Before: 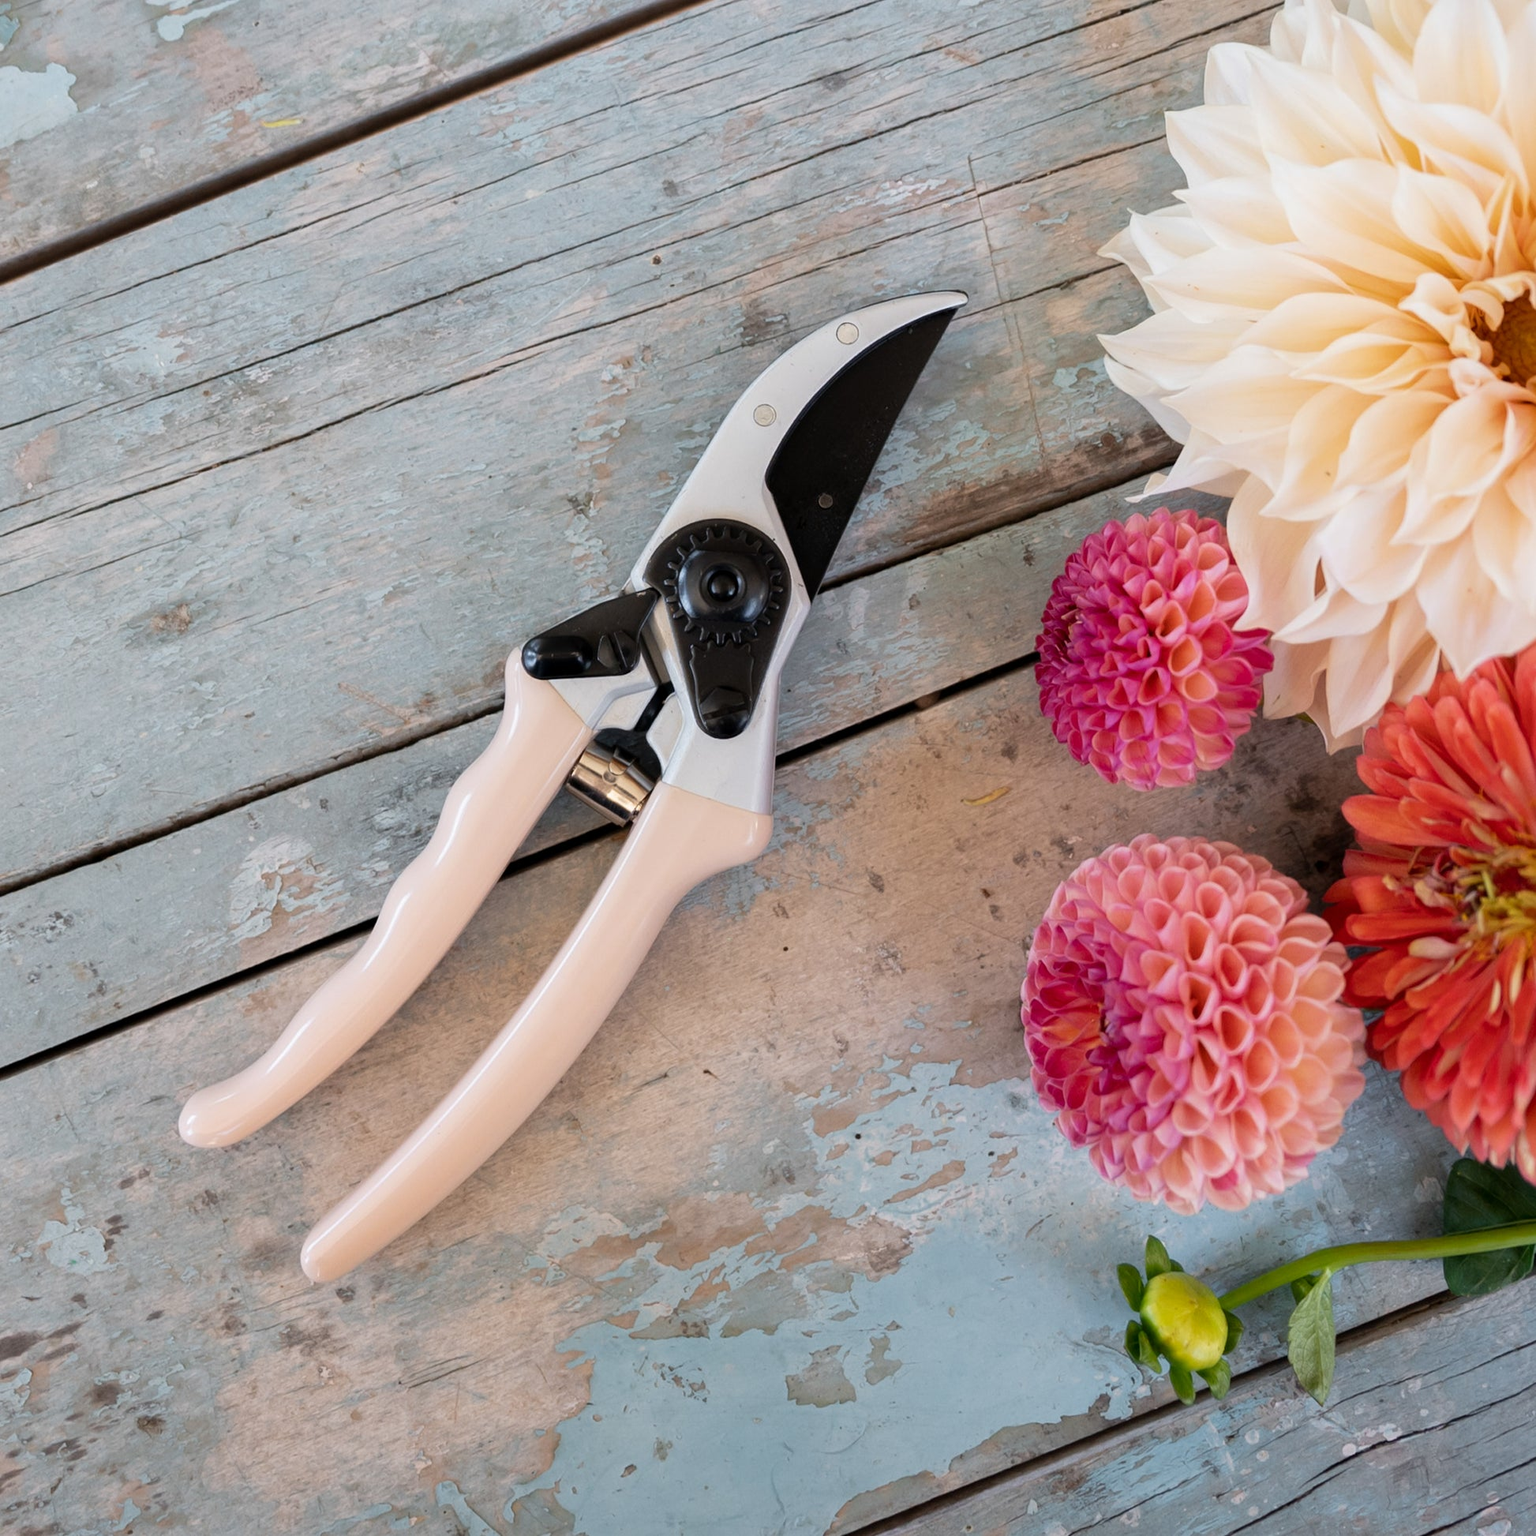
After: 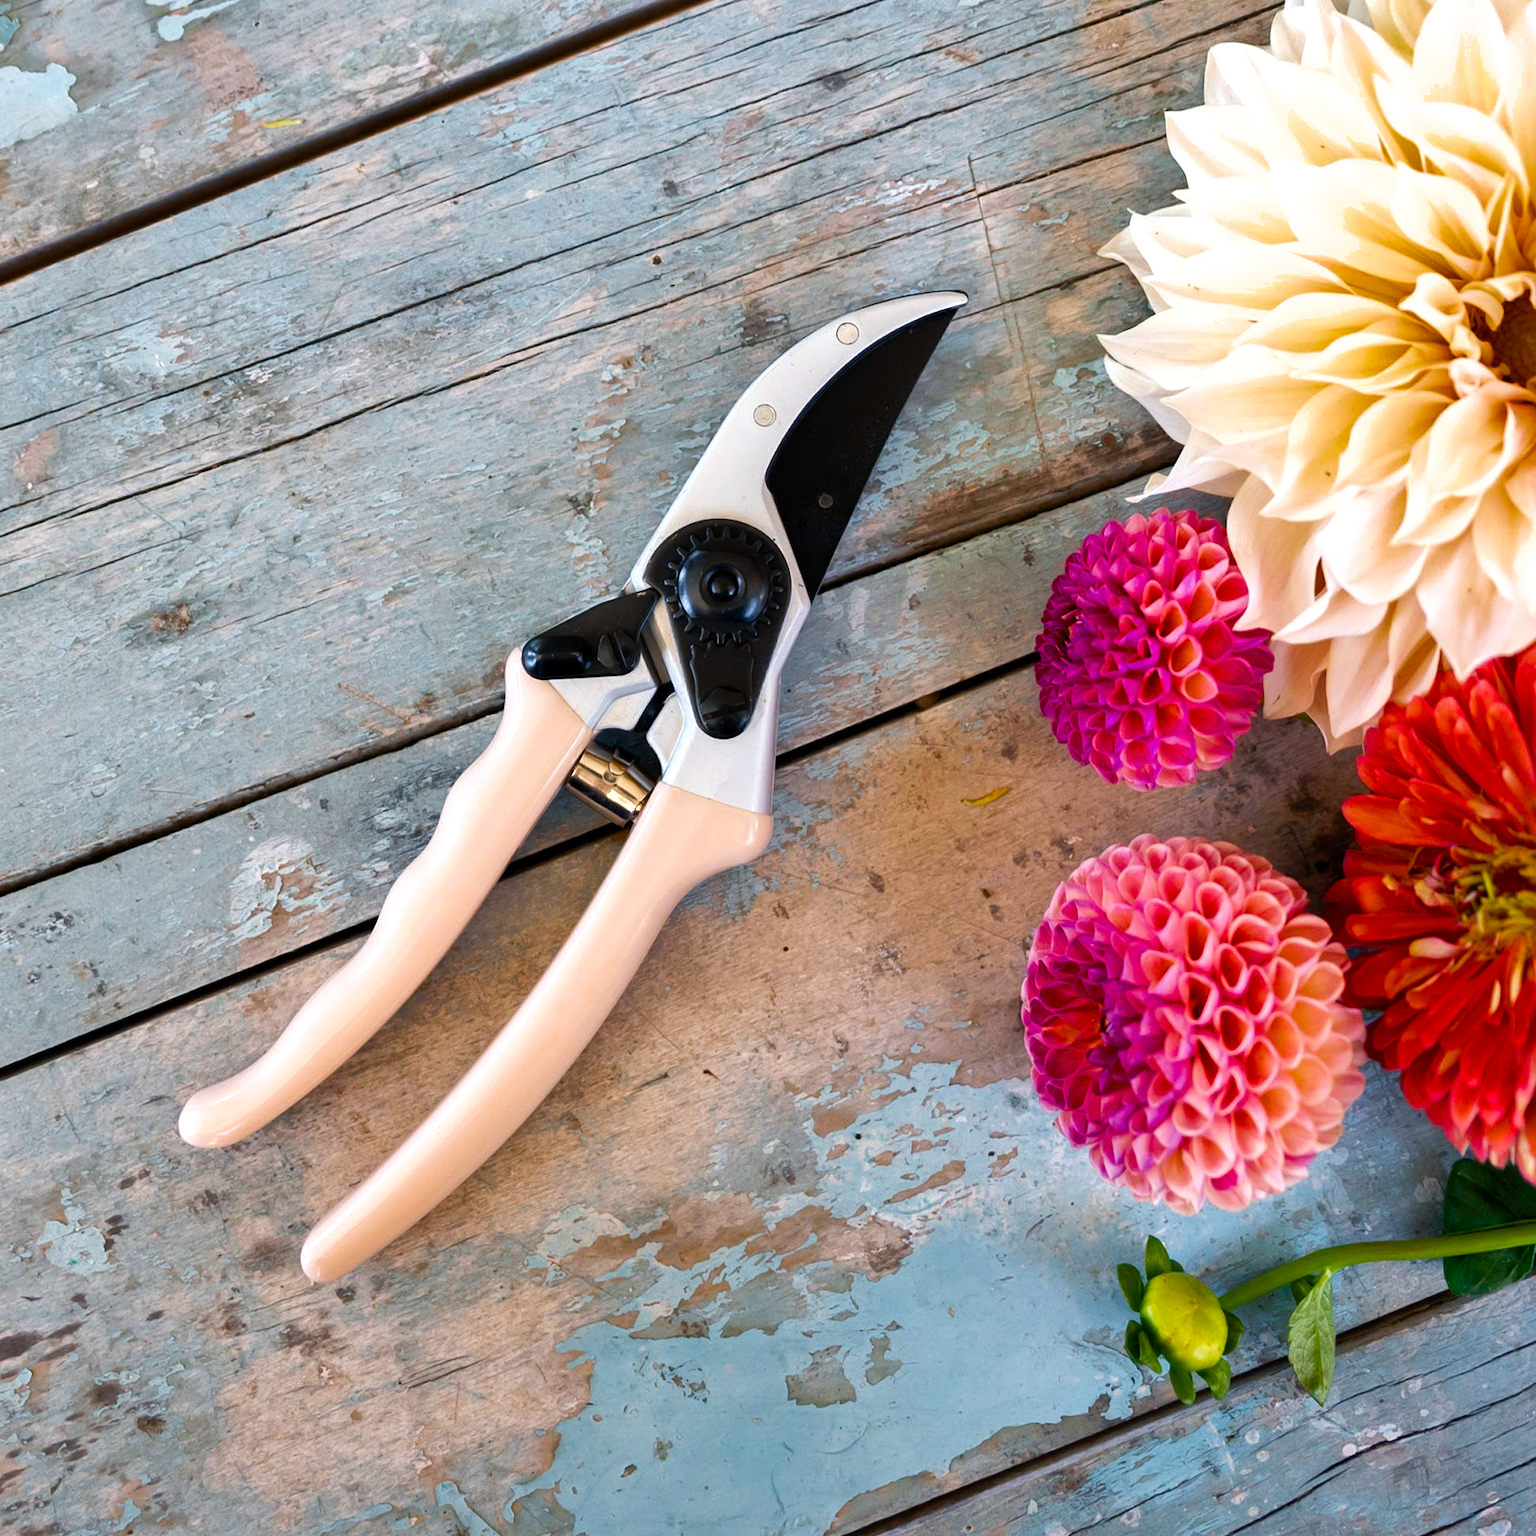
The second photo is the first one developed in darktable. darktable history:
color zones: curves: ch0 [(0.018, 0.548) (0.224, 0.64) (0.425, 0.447) (0.675, 0.575) (0.732, 0.579)]; ch1 [(0.066, 0.487) (0.25, 0.5) (0.404, 0.43) (0.75, 0.421) (0.956, 0.421)]; ch2 [(0.044, 0.561) (0.215, 0.465) (0.399, 0.544) (0.465, 0.548) (0.614, 0.447) (0.724, 0.43) (0.882, 0.623) (0.956, 0.632)], mix -122.66%
tone equalizer: edges refinement/feathering 500, mask exposure compensation -1.57 EV, preserve details no
color balance rgb: shadows lift › chroma 3.116%, shadows lift › hue 242.76°, perceptual saturation grading › global saturation 39.836%, perceptual saturation grading › highlights -25.583%, perceptual saturation grading › mid-tones 34.296%, perceptual saturation grading › shadows 35.709%, perceptual brilliance grading › global brilliance 15.112%, perceptual brilliance grading › shadows -34.516%, global vibrance 20%
shadows and highlights: soften with gaussian
